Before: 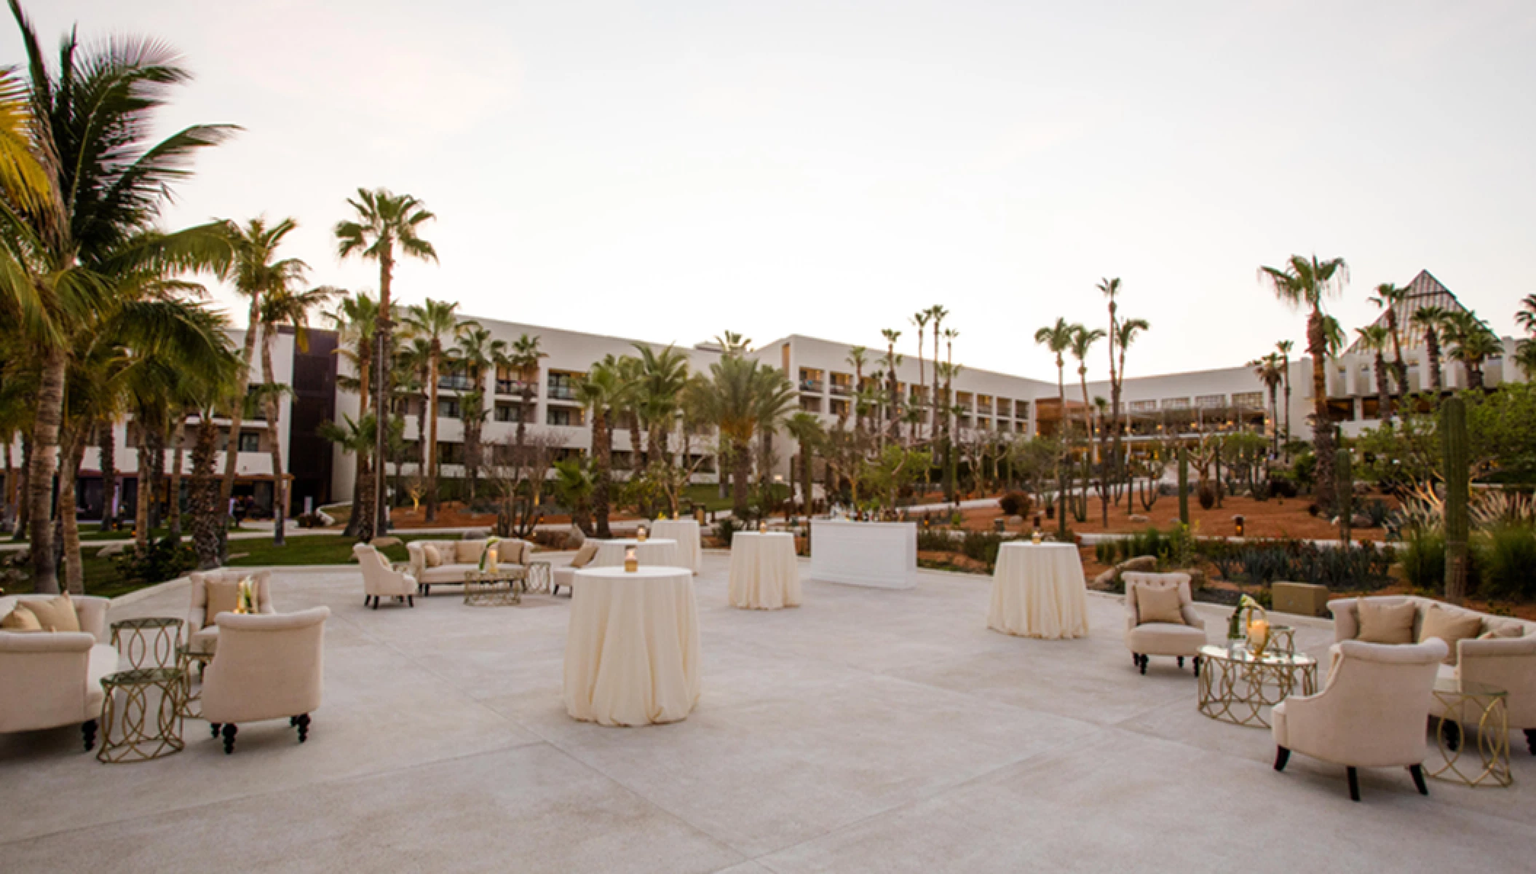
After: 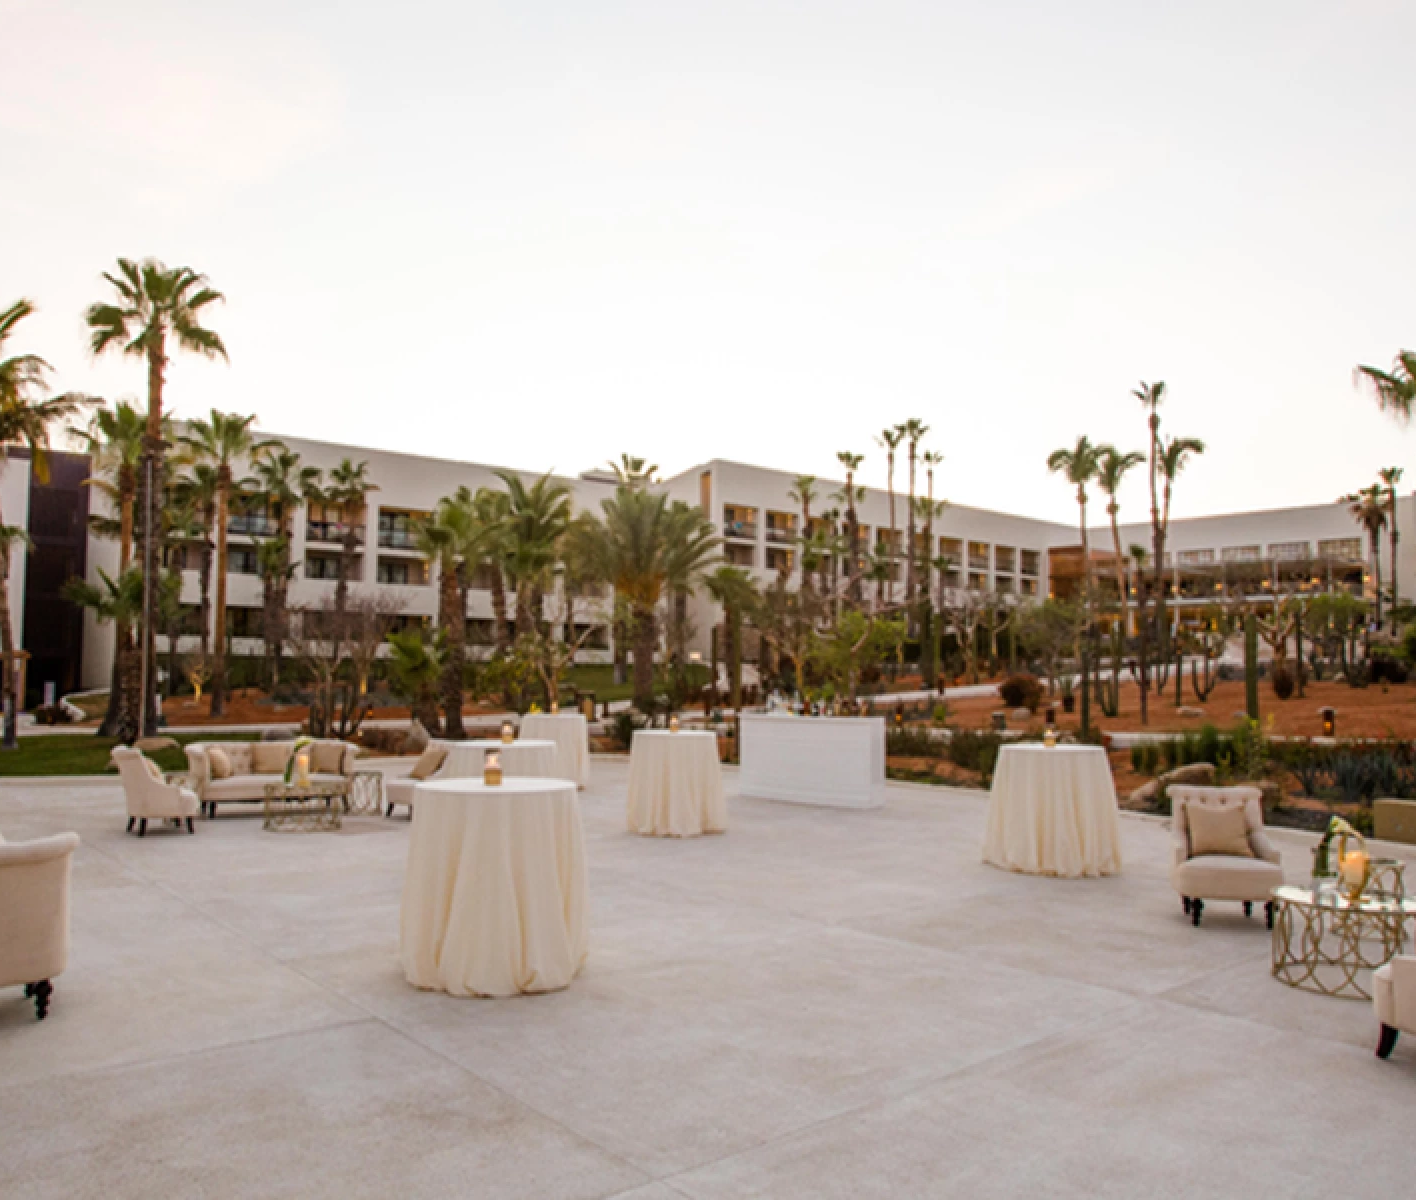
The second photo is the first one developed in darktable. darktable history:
crop and rotate: left 17.752%, right 15.137%
